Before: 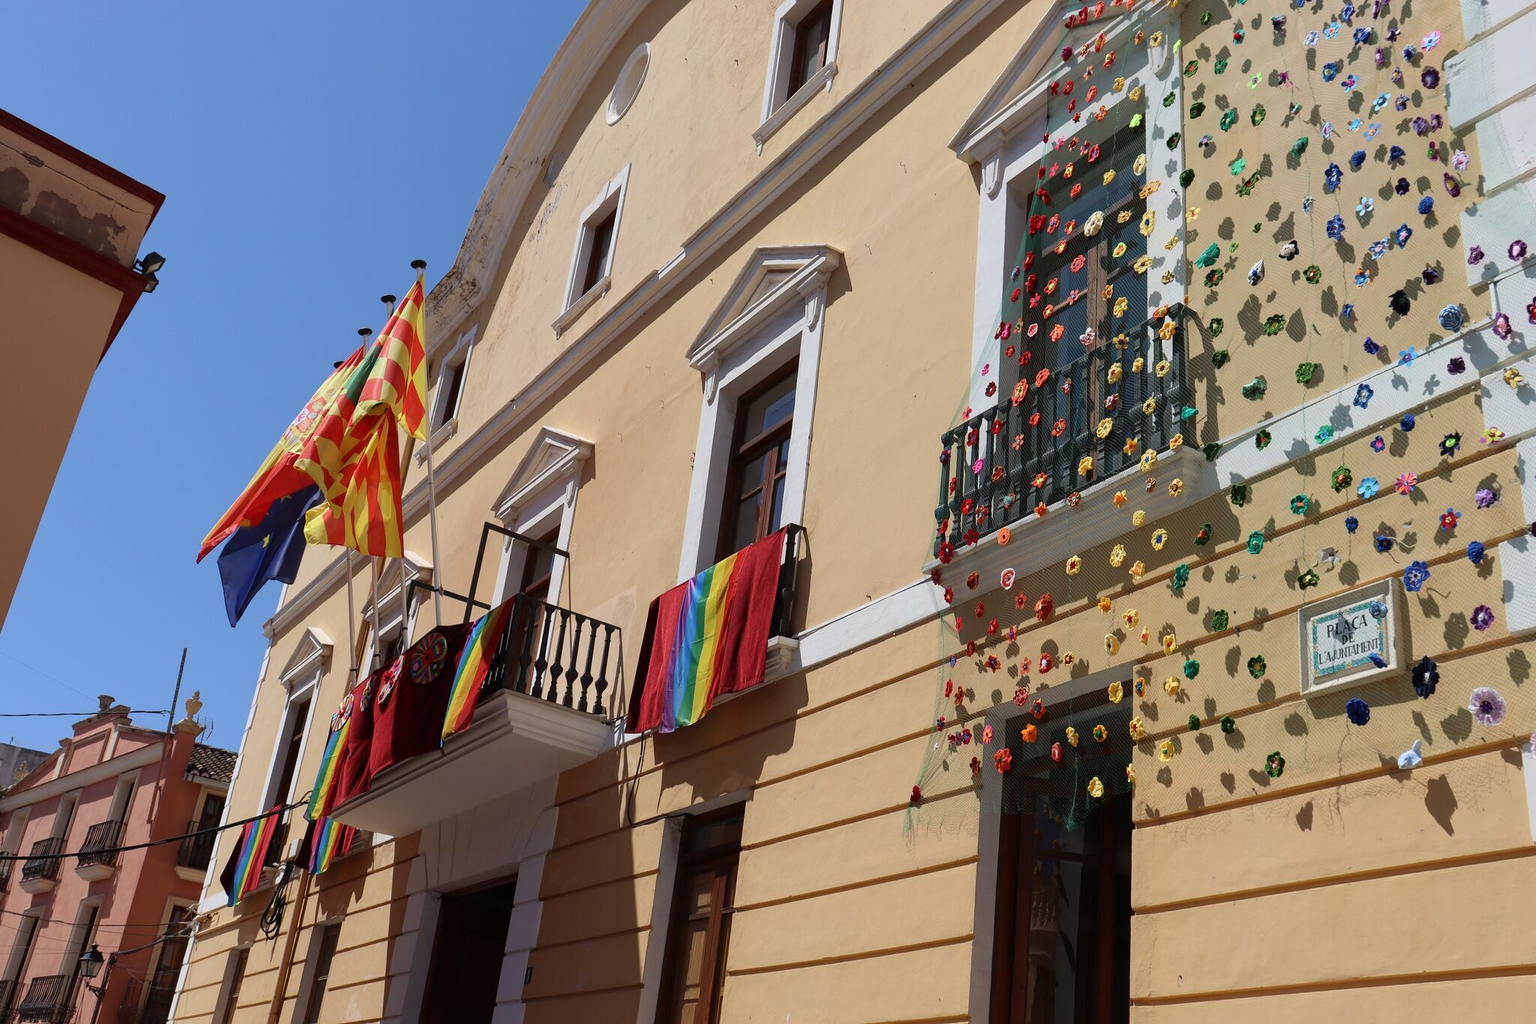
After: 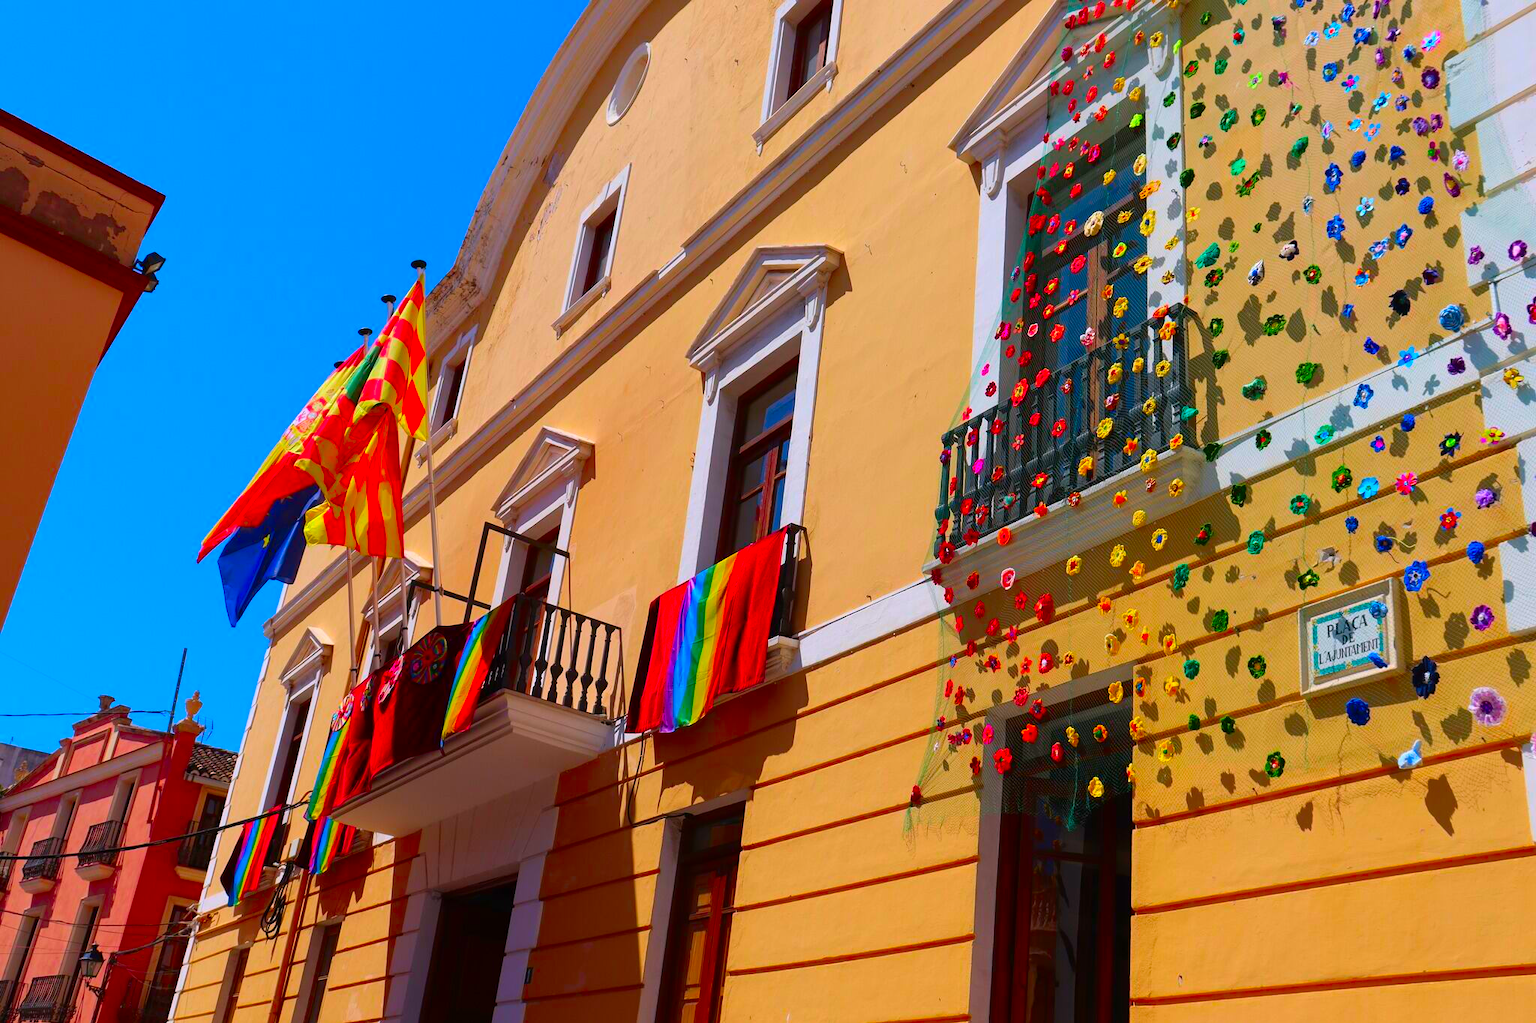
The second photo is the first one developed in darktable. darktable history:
color correction: highlights a* 1.61, highlights b* -1.78, saturation 2.54
